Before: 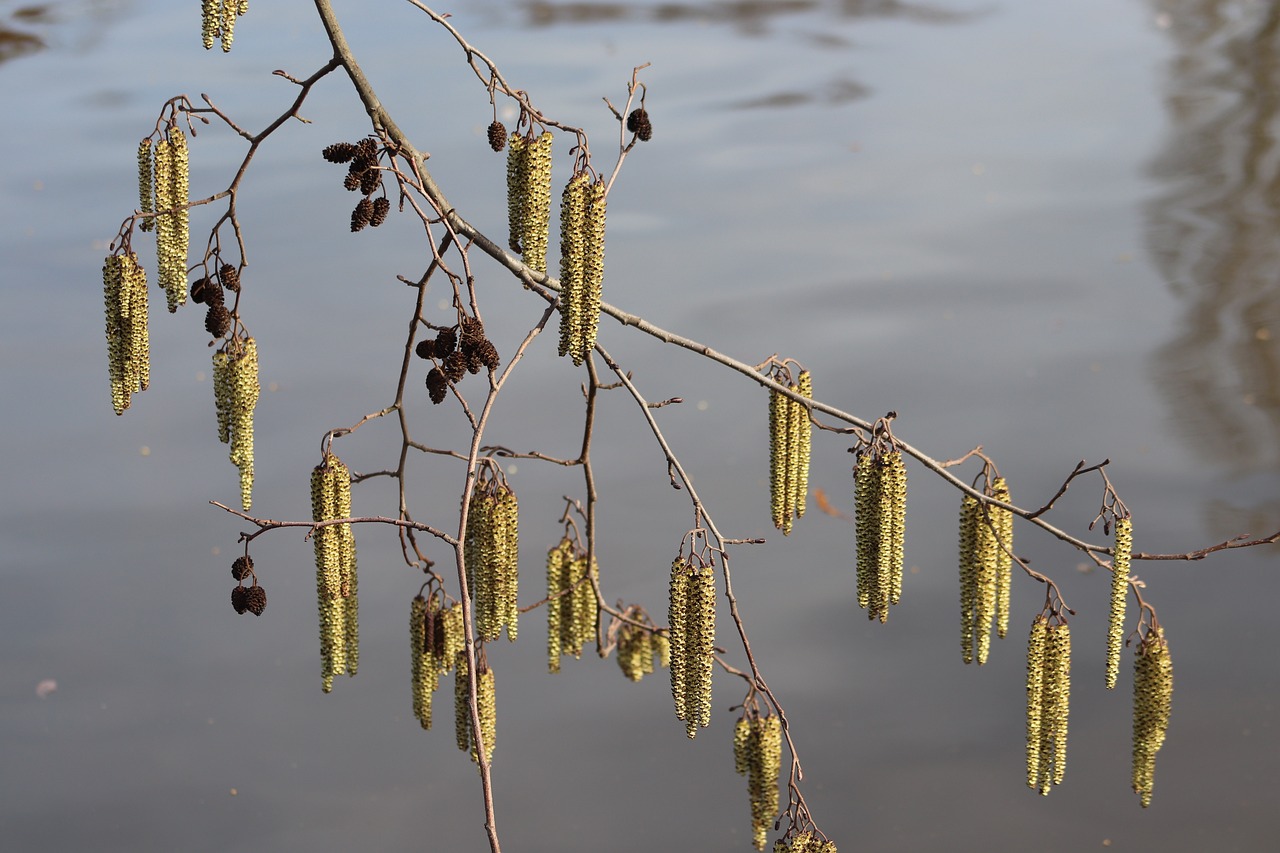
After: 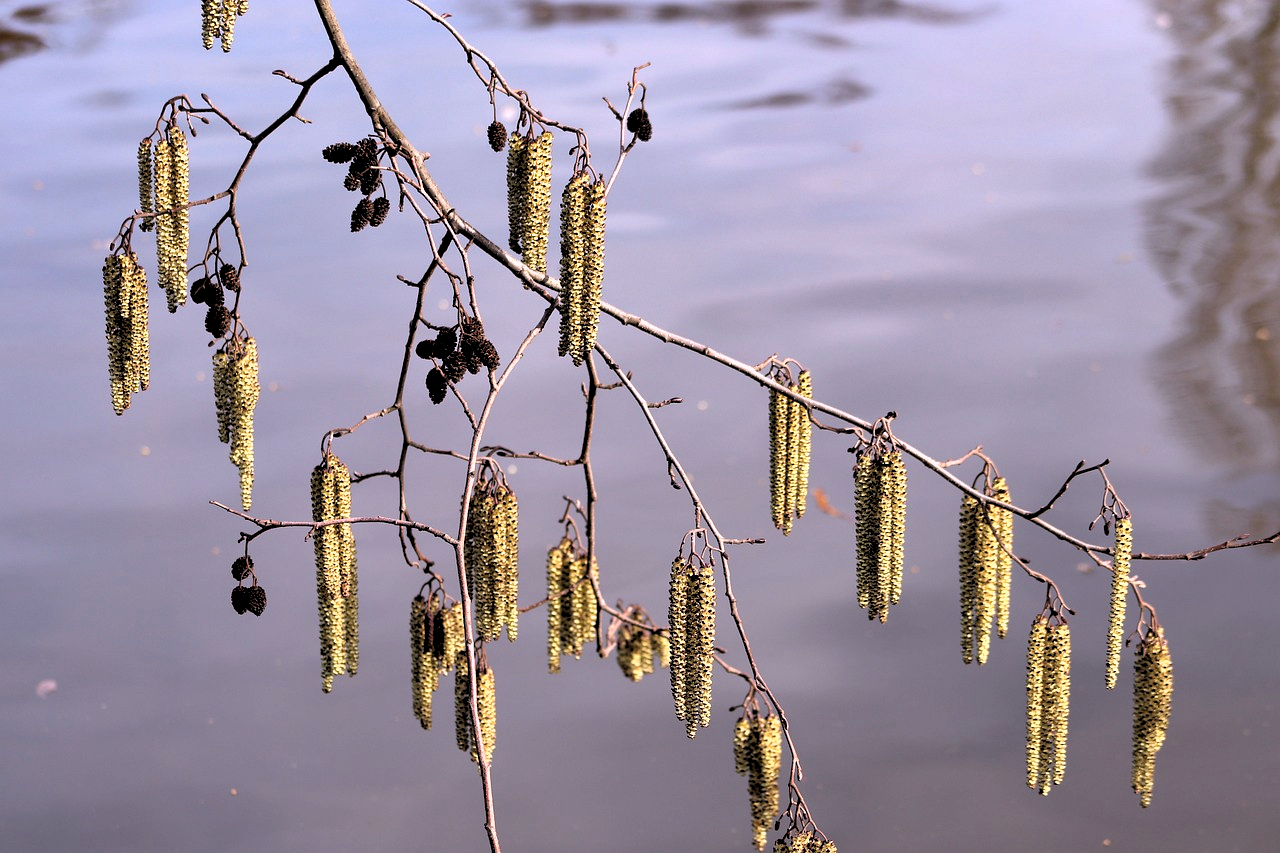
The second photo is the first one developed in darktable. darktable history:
exposure: exposure 0.485 EV, compensate highlight preservation false
rgb levels: levels [[0.034, 0.472, 0.904], [0, 0.5, 1], [0, 0.5, 1]]
shadows and highlights: low approximation 0.01, soften with gaussian
white balance: red 1.066, blue 1.119
